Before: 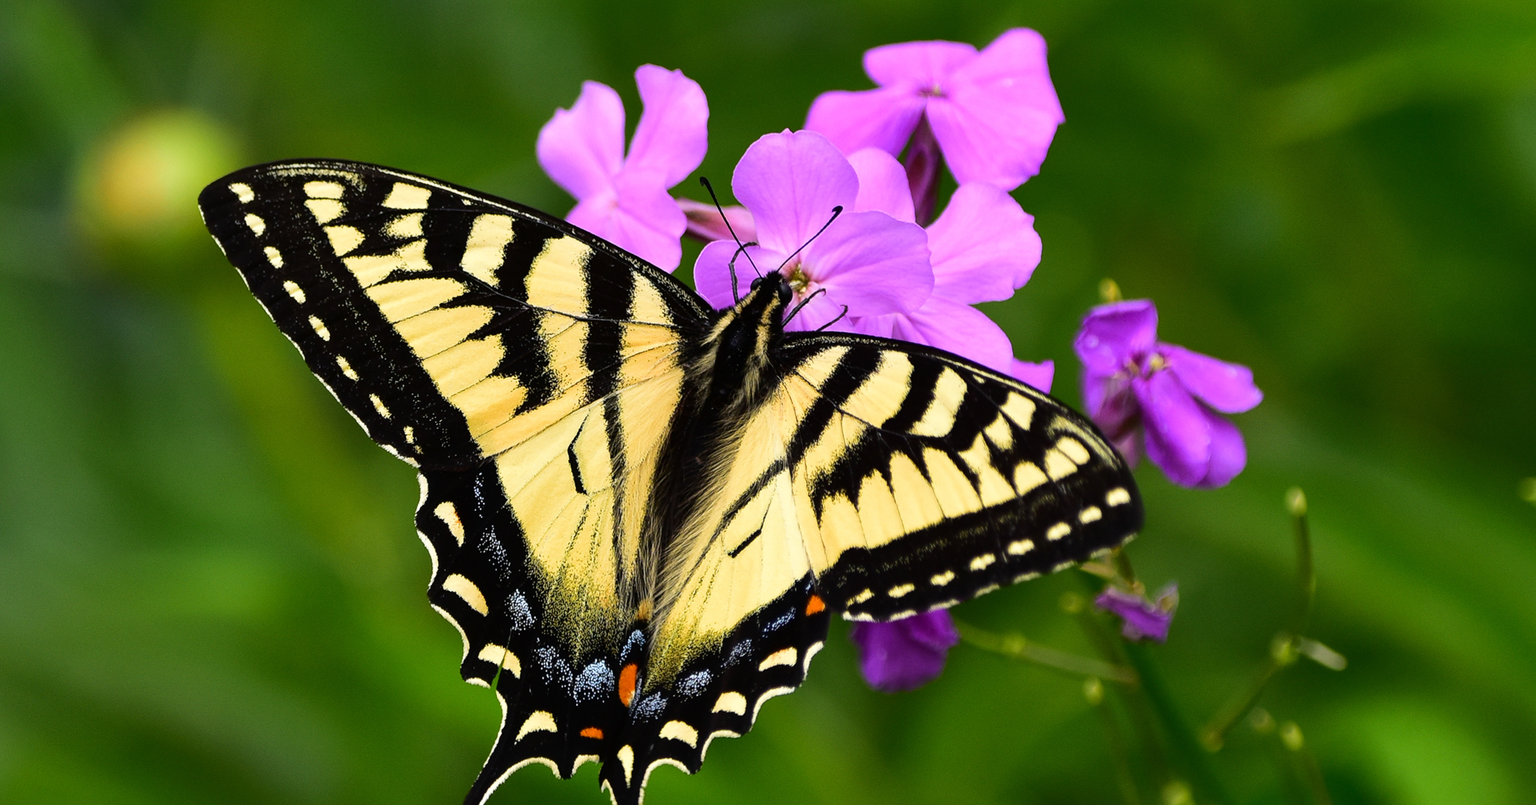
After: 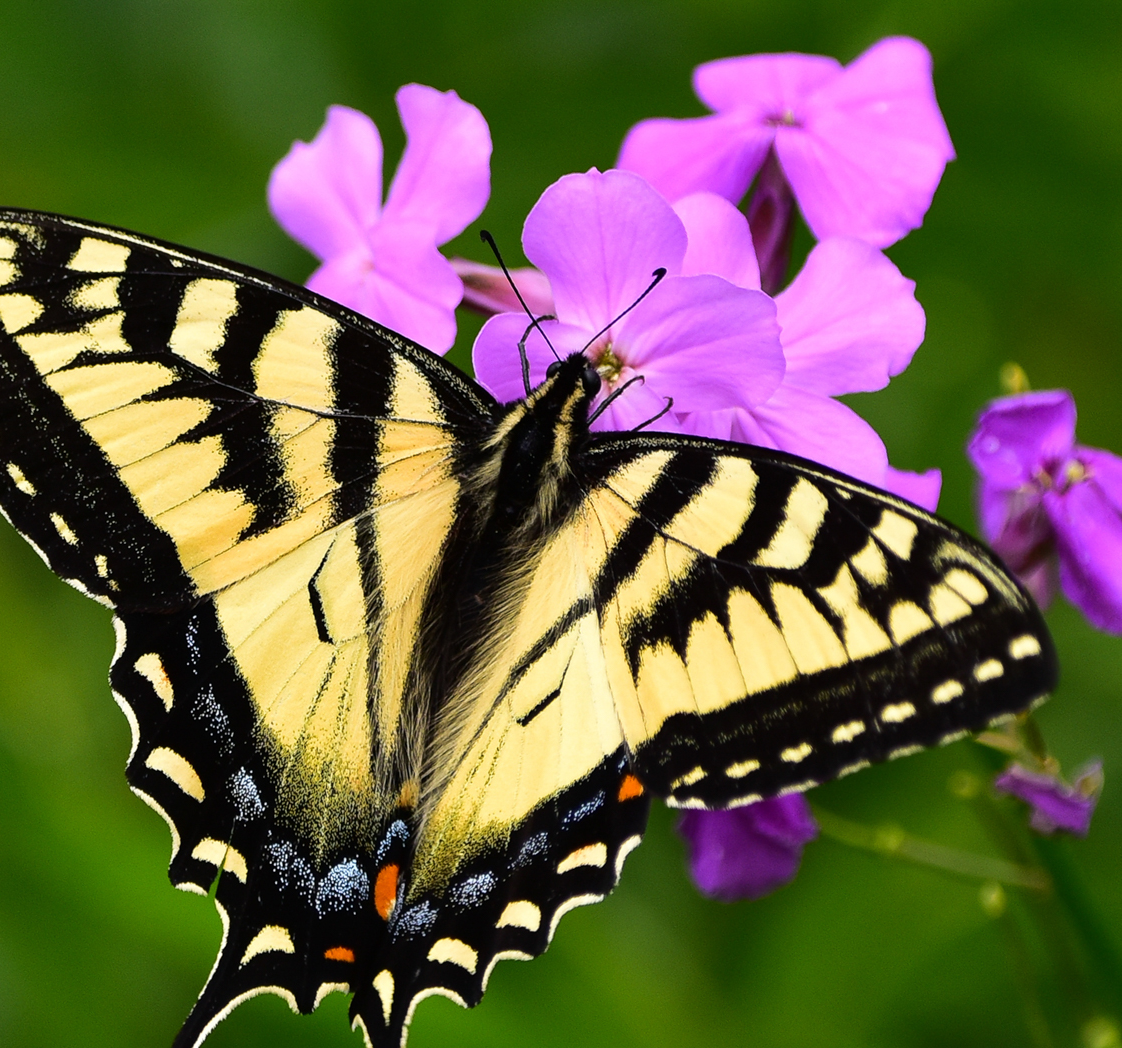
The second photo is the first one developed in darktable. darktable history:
crop: left 21.554%, right 22.301%
